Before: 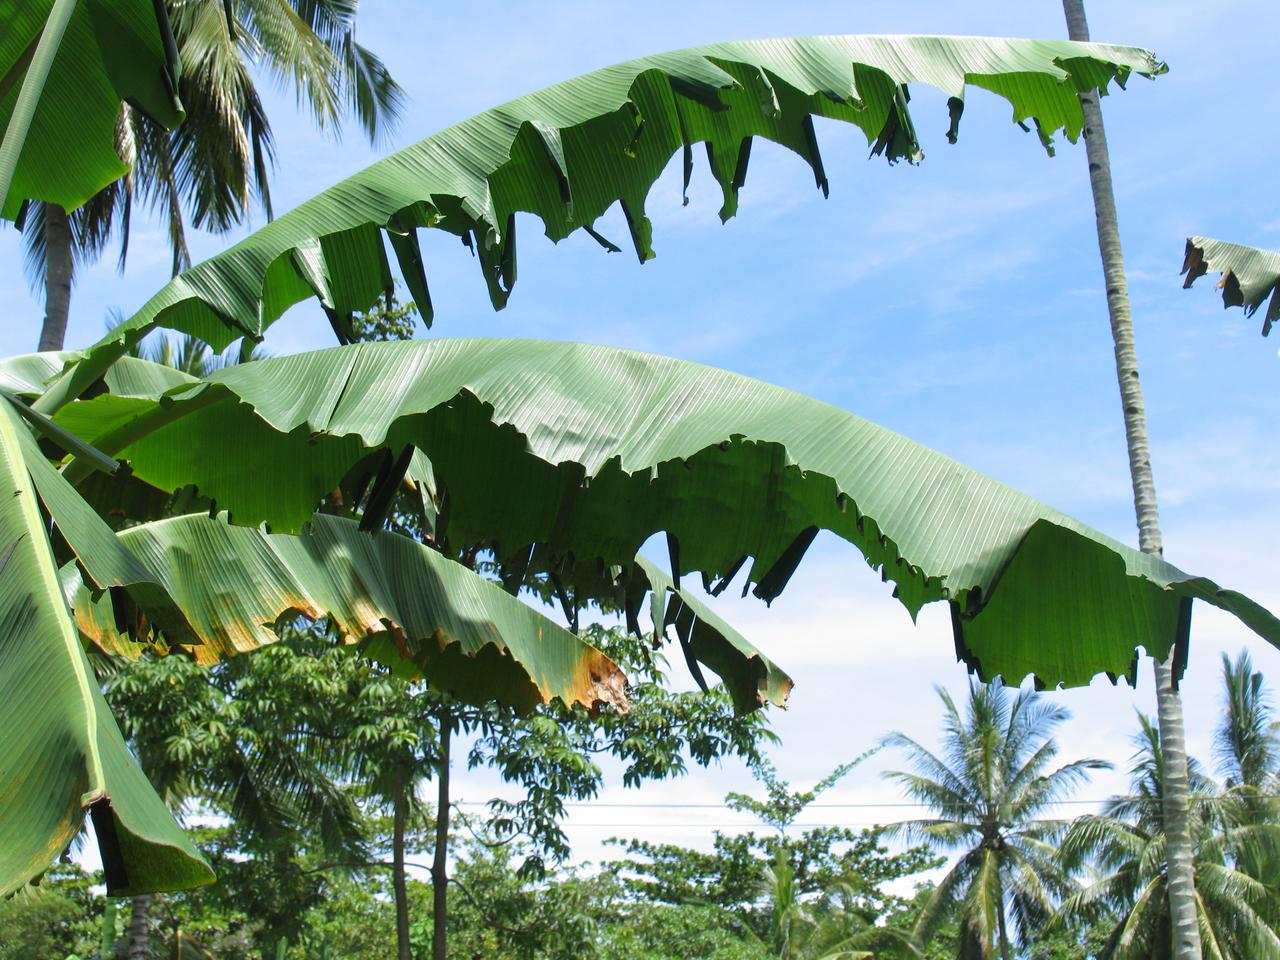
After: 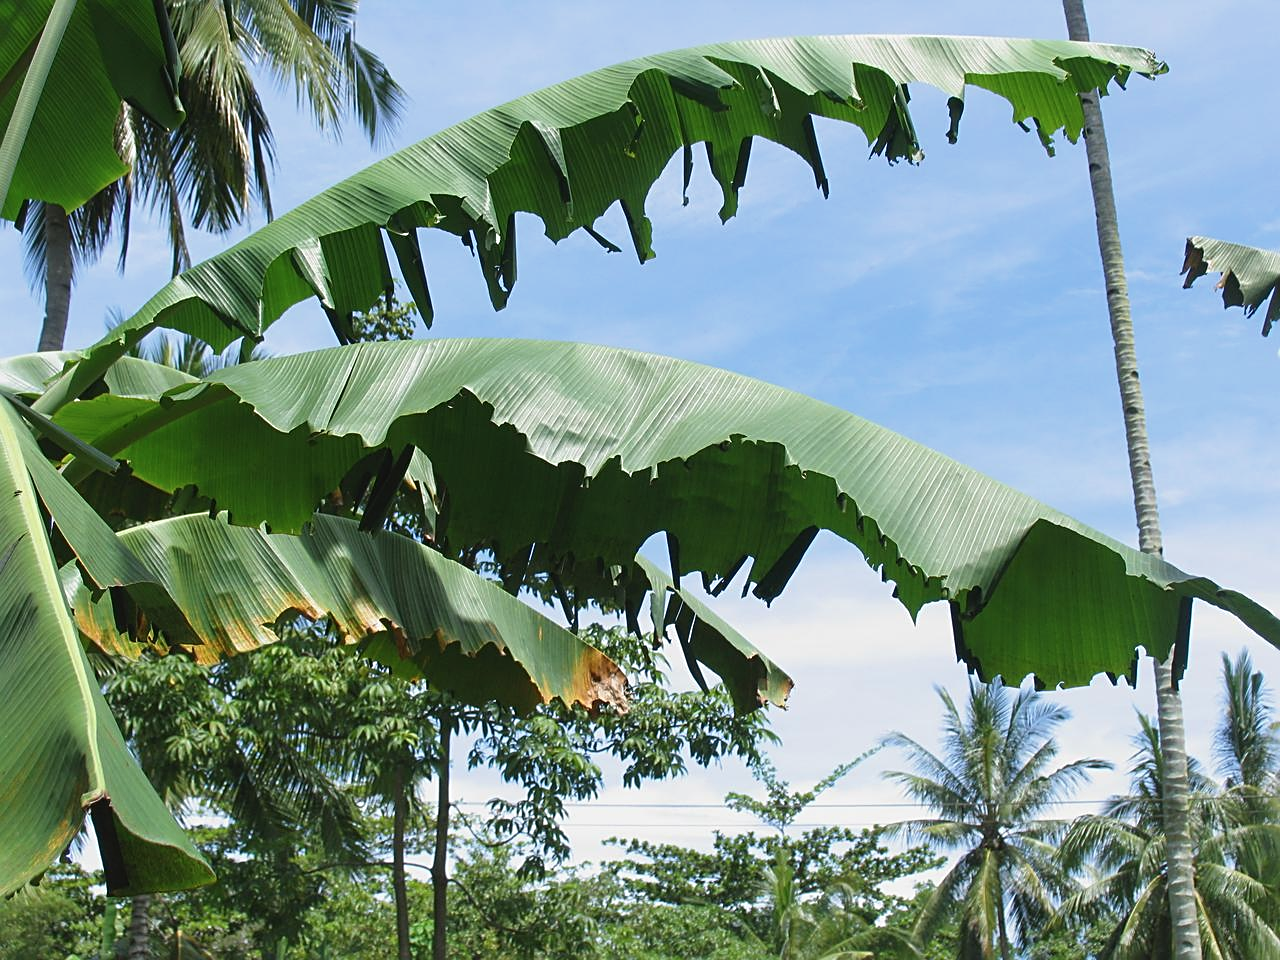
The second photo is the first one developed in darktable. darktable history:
sharpen: on, module defaults
contrast brightness saturation: contrast -0.079, brightness -0.037, saturation -0.106
